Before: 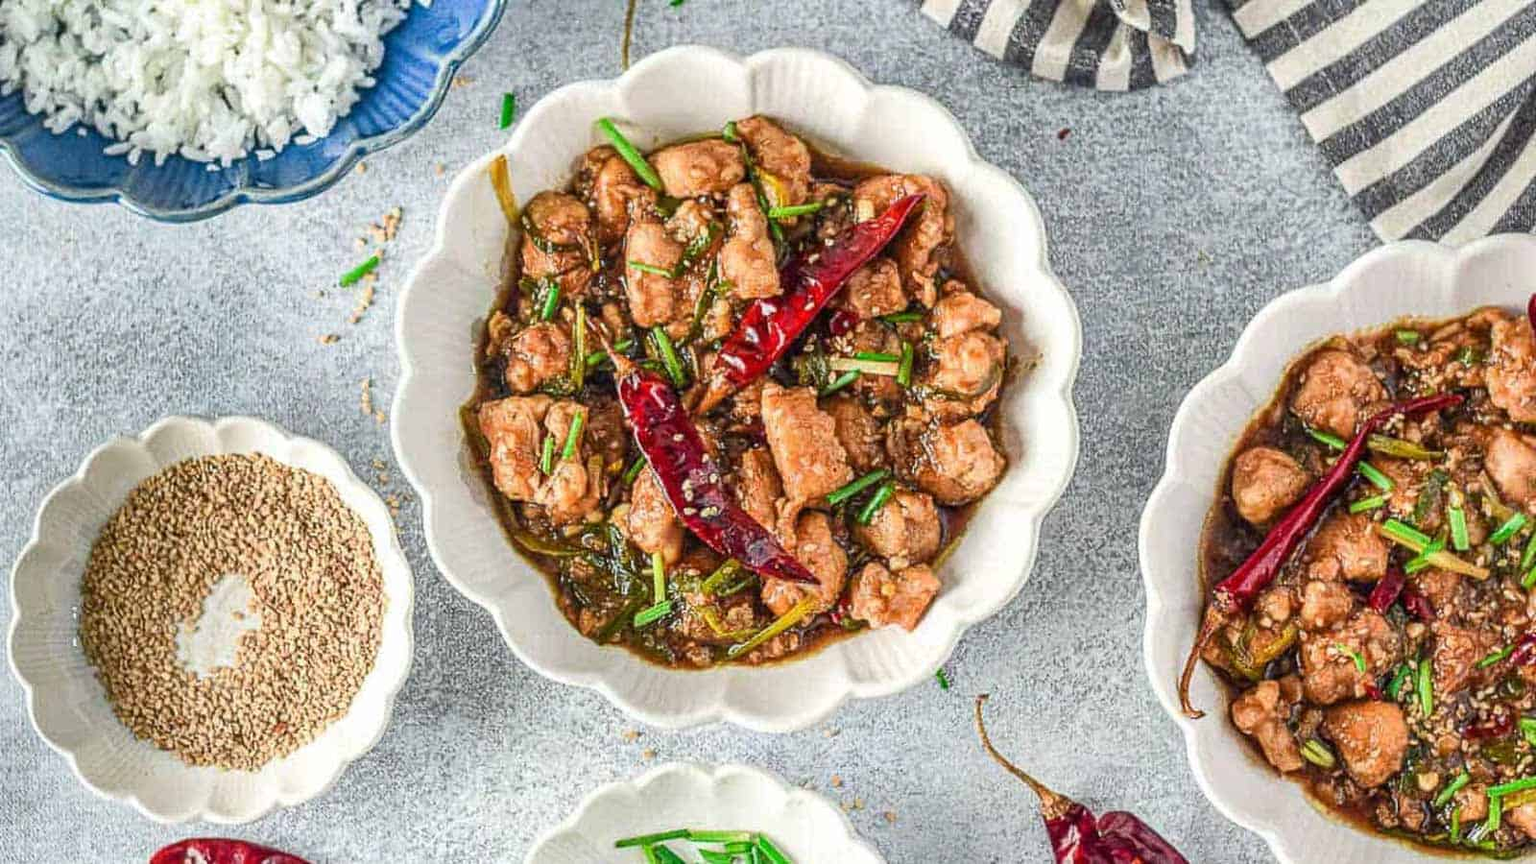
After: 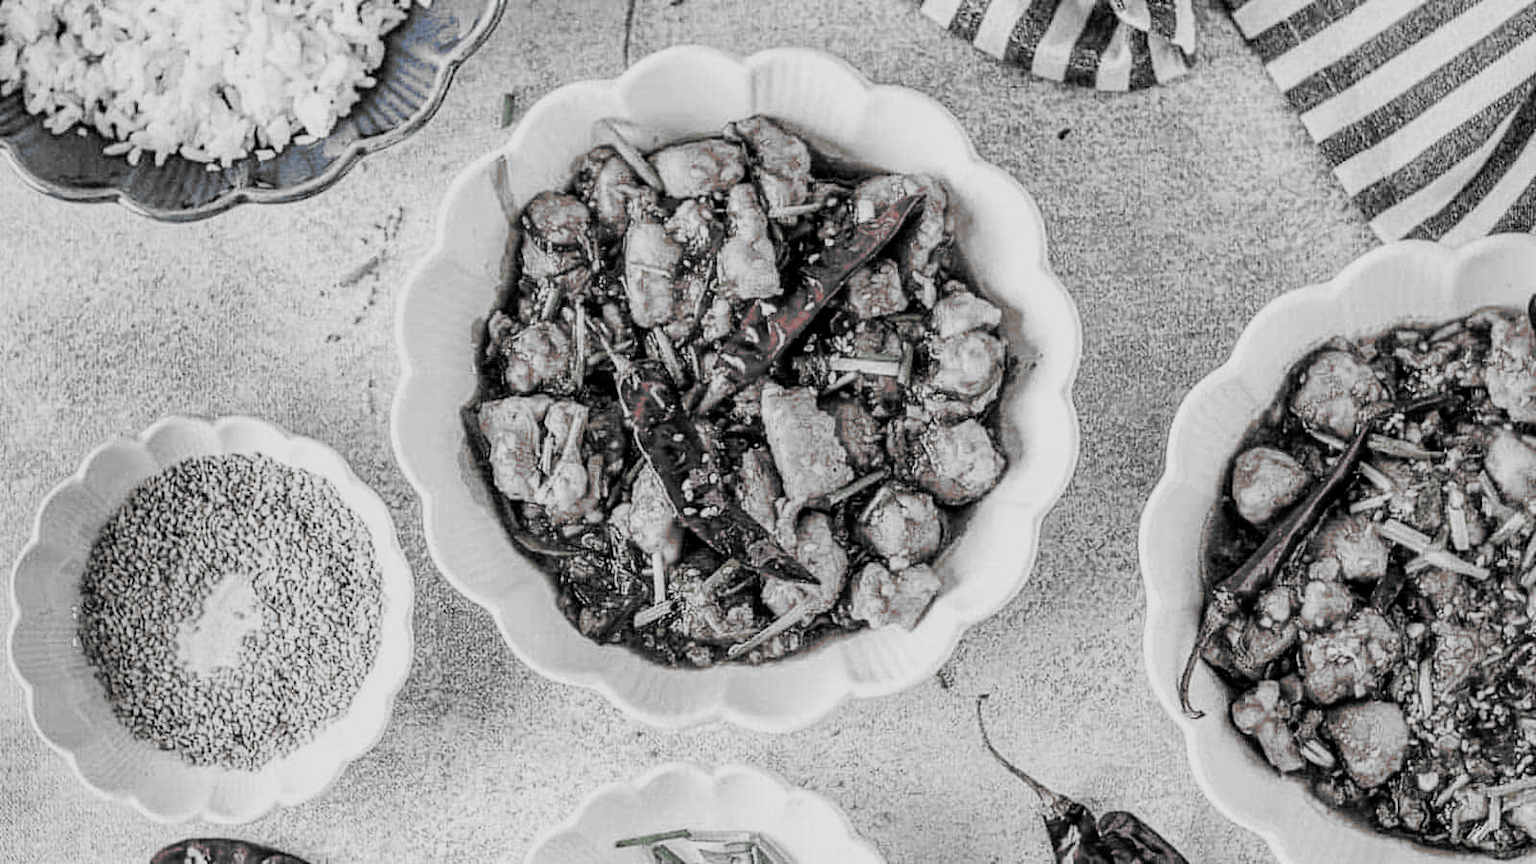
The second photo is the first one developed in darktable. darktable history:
filmic rgb: black relative exposure -5.04 EV, white relative exposure 3.52 EV, threshold 2.97 EV, hardness 3.16, contrast 1.194, highlights saturation mix -48.53%, add noise in highlights 0.002, preserve chrominance luminance Y, color science v3 (2019), use custom middle-gray values true, iterations of high-quality reconstruction 10, contrast in highlights soft, enable highlight reconstruction true
